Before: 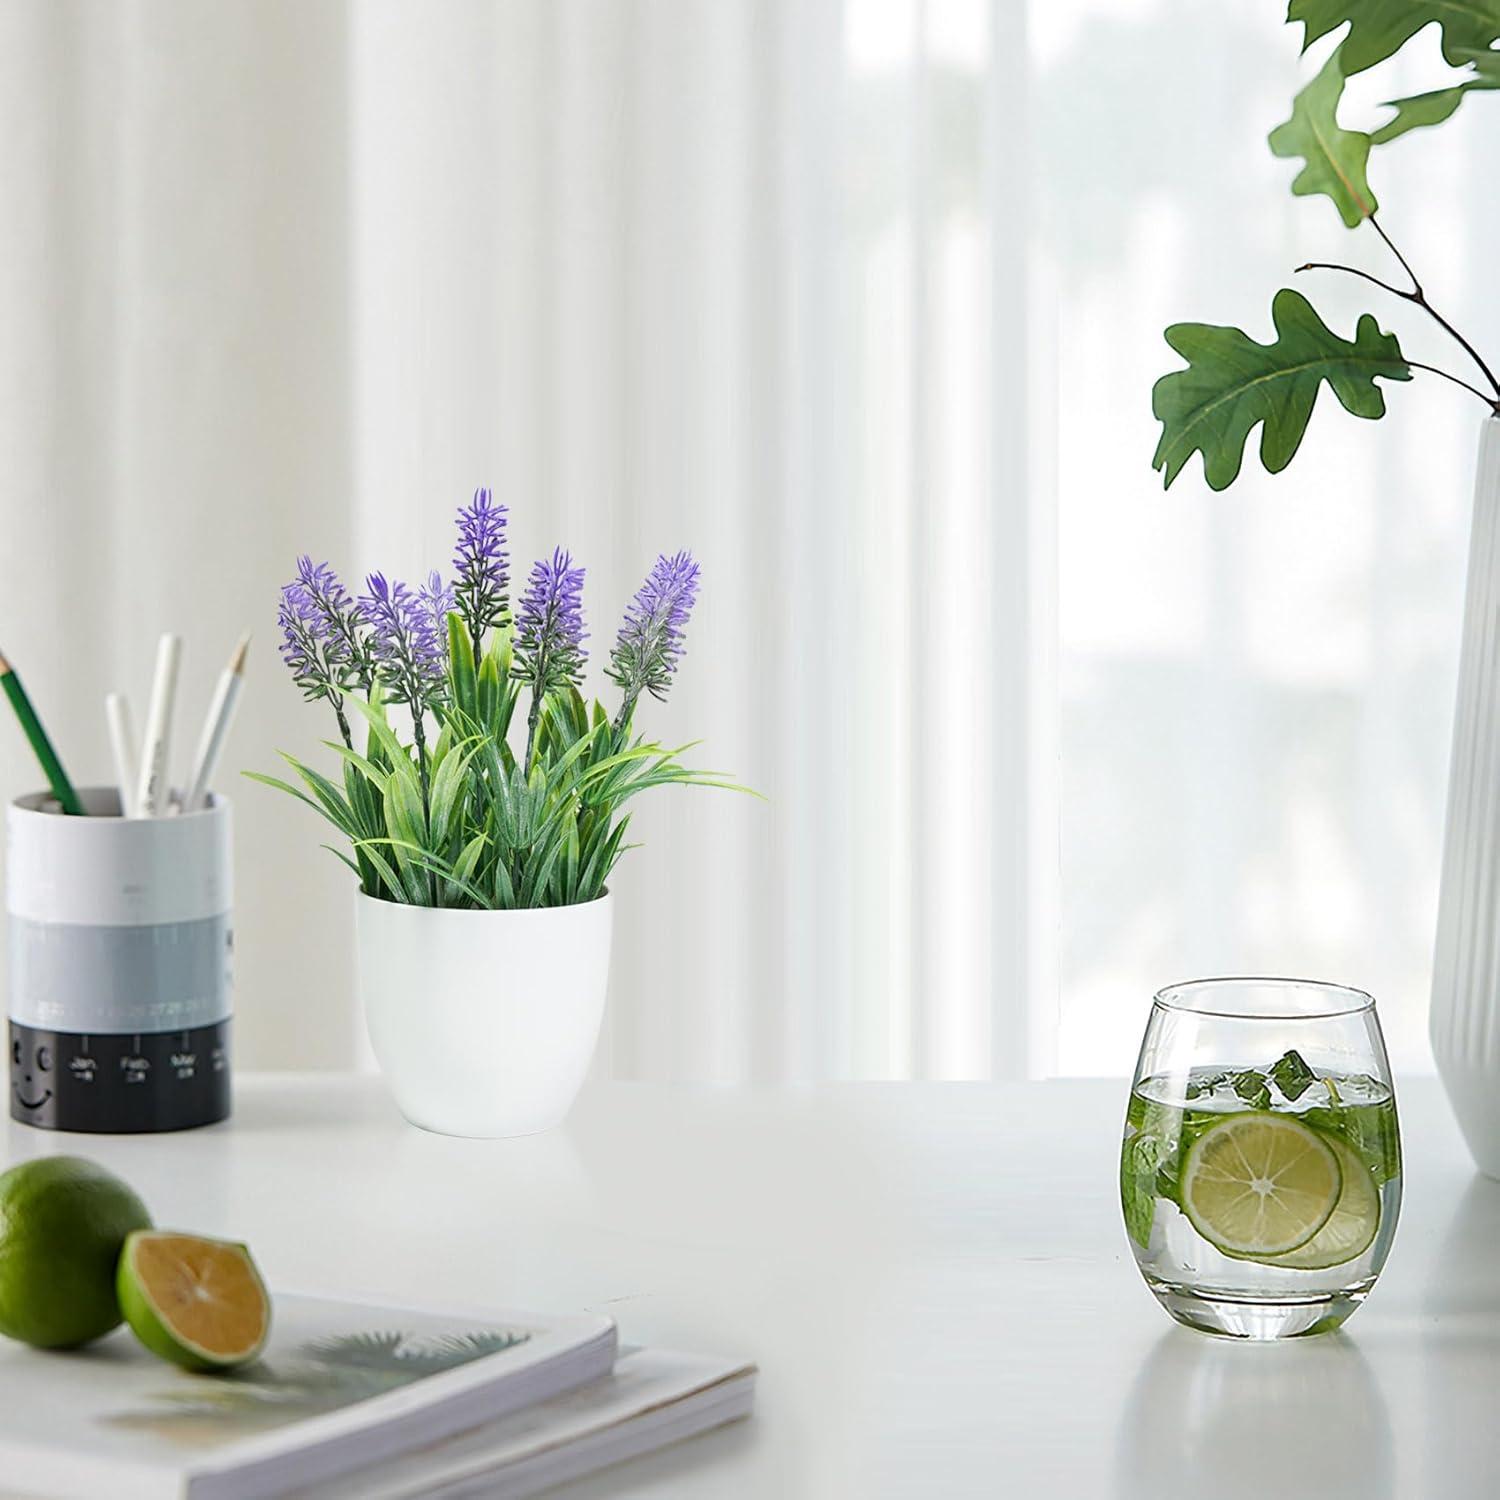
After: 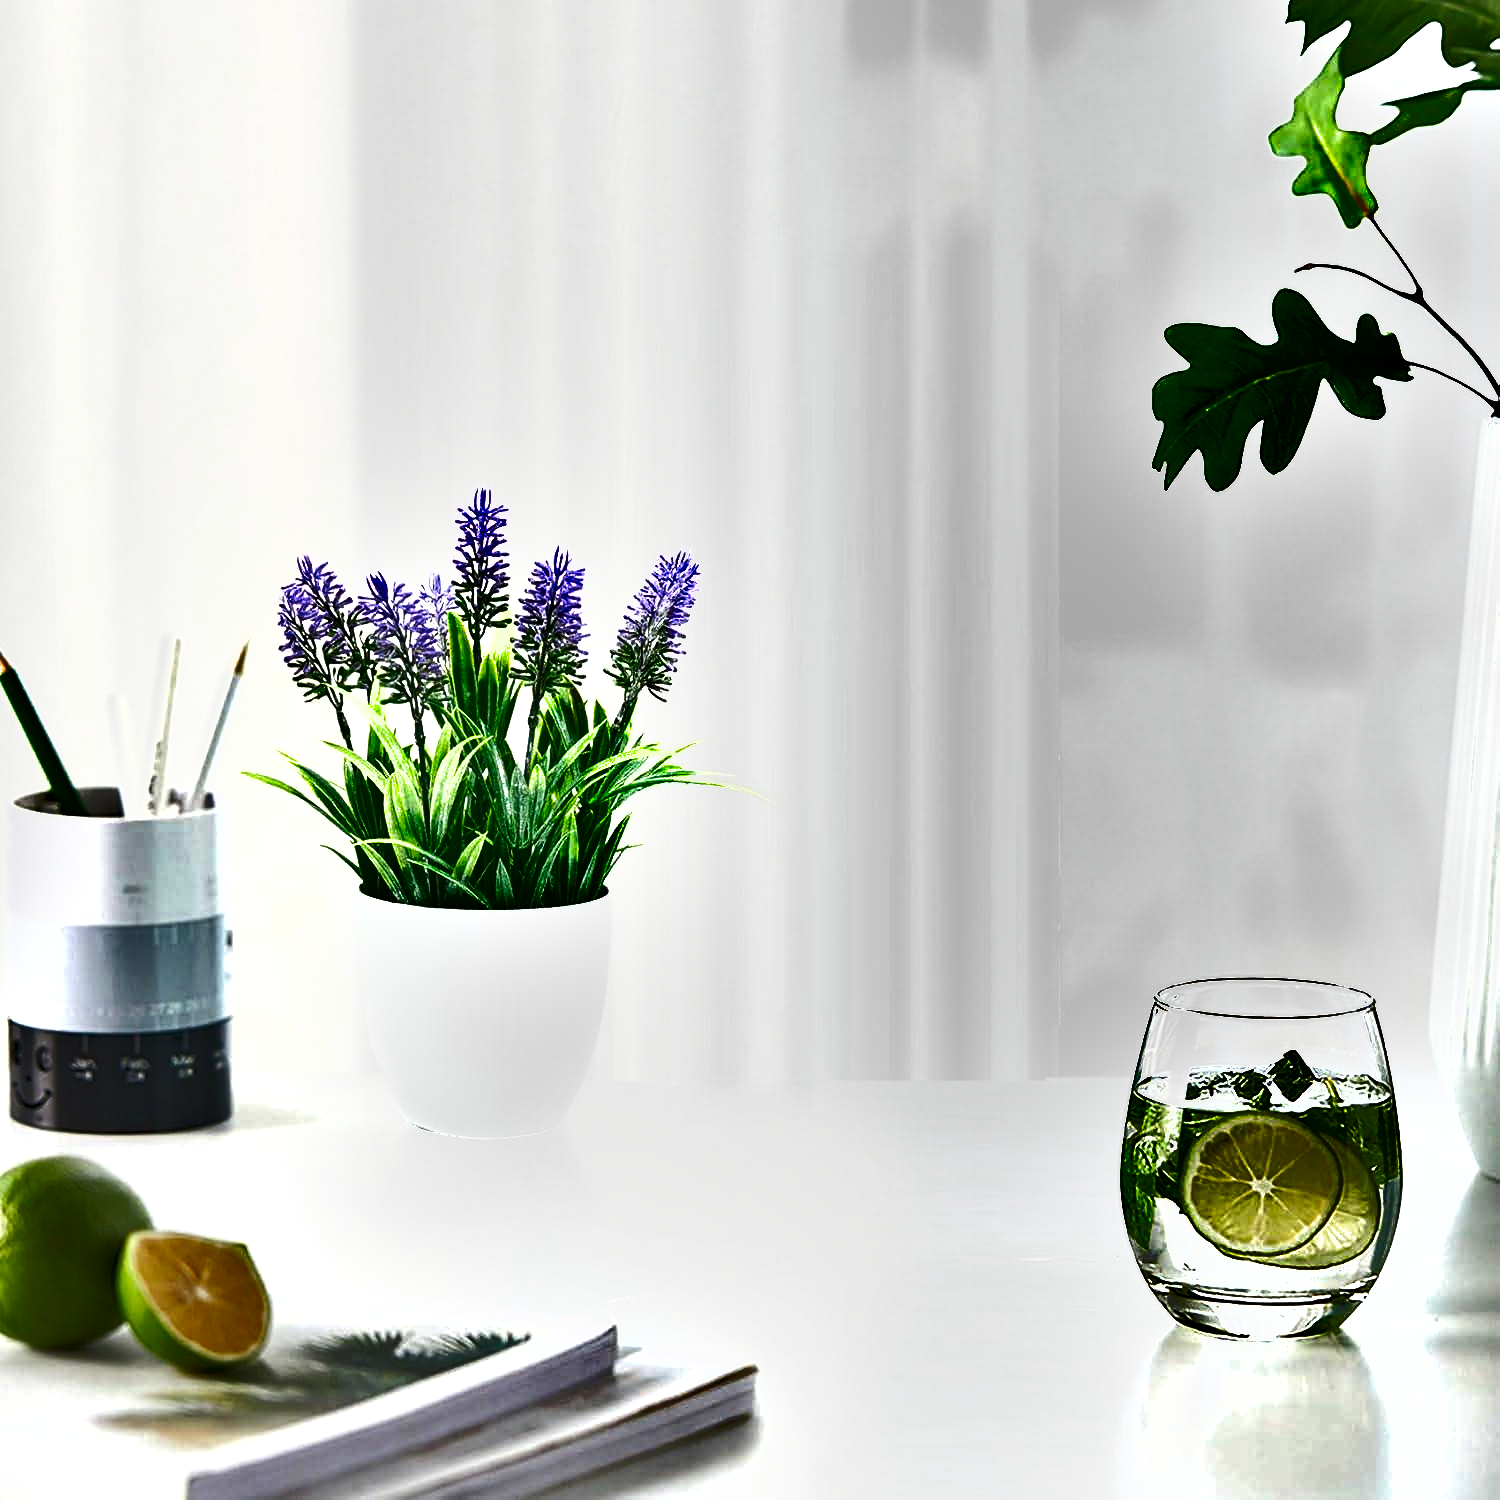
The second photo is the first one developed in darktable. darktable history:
exposure: black level correction 0, exposure 1.098 EV, compensate exposure bias true, compensate highlight preservation false
shadows and highlights: white point adjustment -3.6, highlights -63.41, soften with gaussian
